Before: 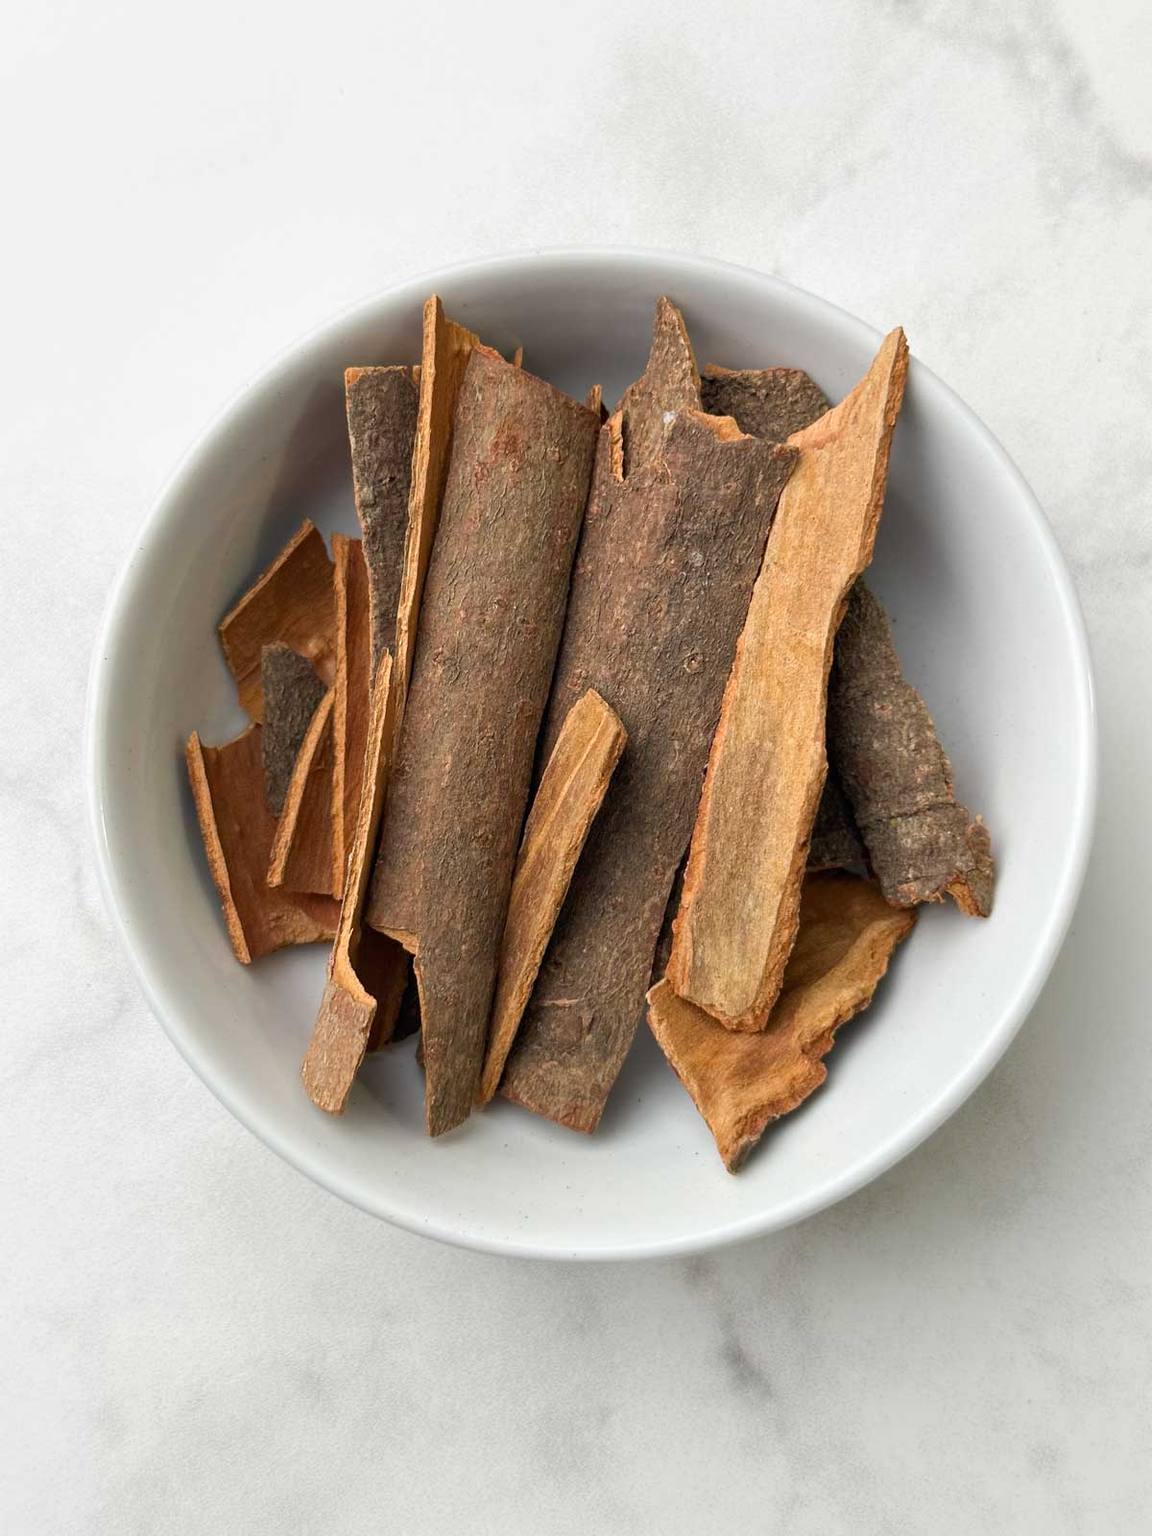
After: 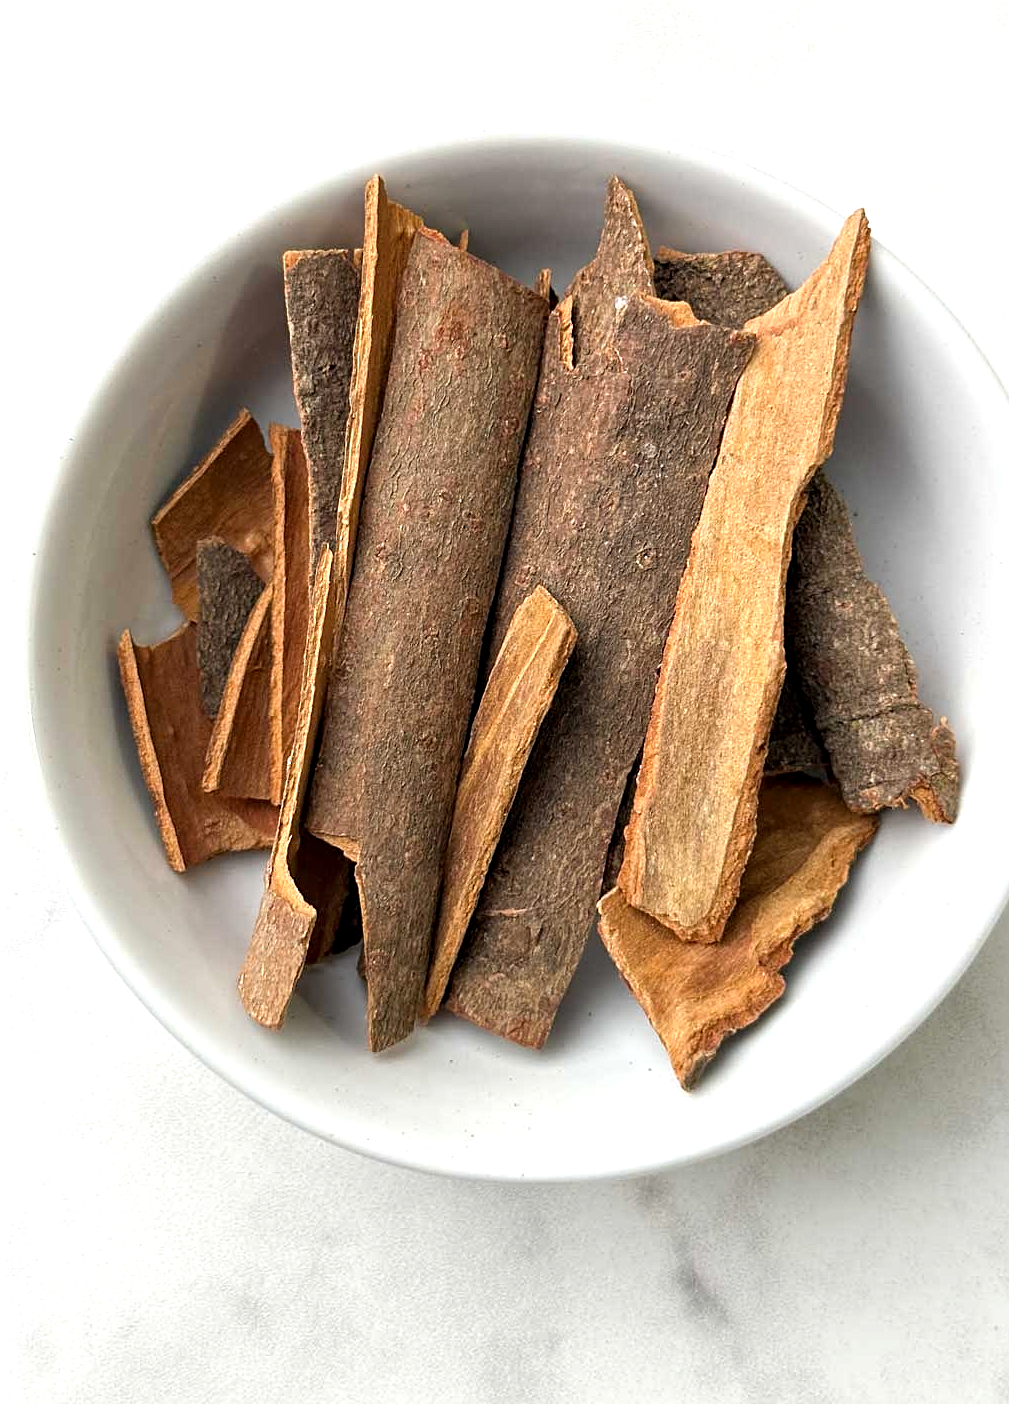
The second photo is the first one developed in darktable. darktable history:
sharpen: amount 0.497
tone equalizer: -8 EV -0.449 EV, -7 EV -0.394 EV, -6 EV -0.347 EV, -5 EV -0.257 EV, -3 EV 0.205 EV, -2 EV 0.356 EV, -1 EV 0.392 EV, +0 EV 0.423 EV
crop: left 6.349%, top 8.288%, right 9.529%, bottom 3.952%
local contrast: highlights 103%, shadows 103%, detail 119%, midtone range 0.2
